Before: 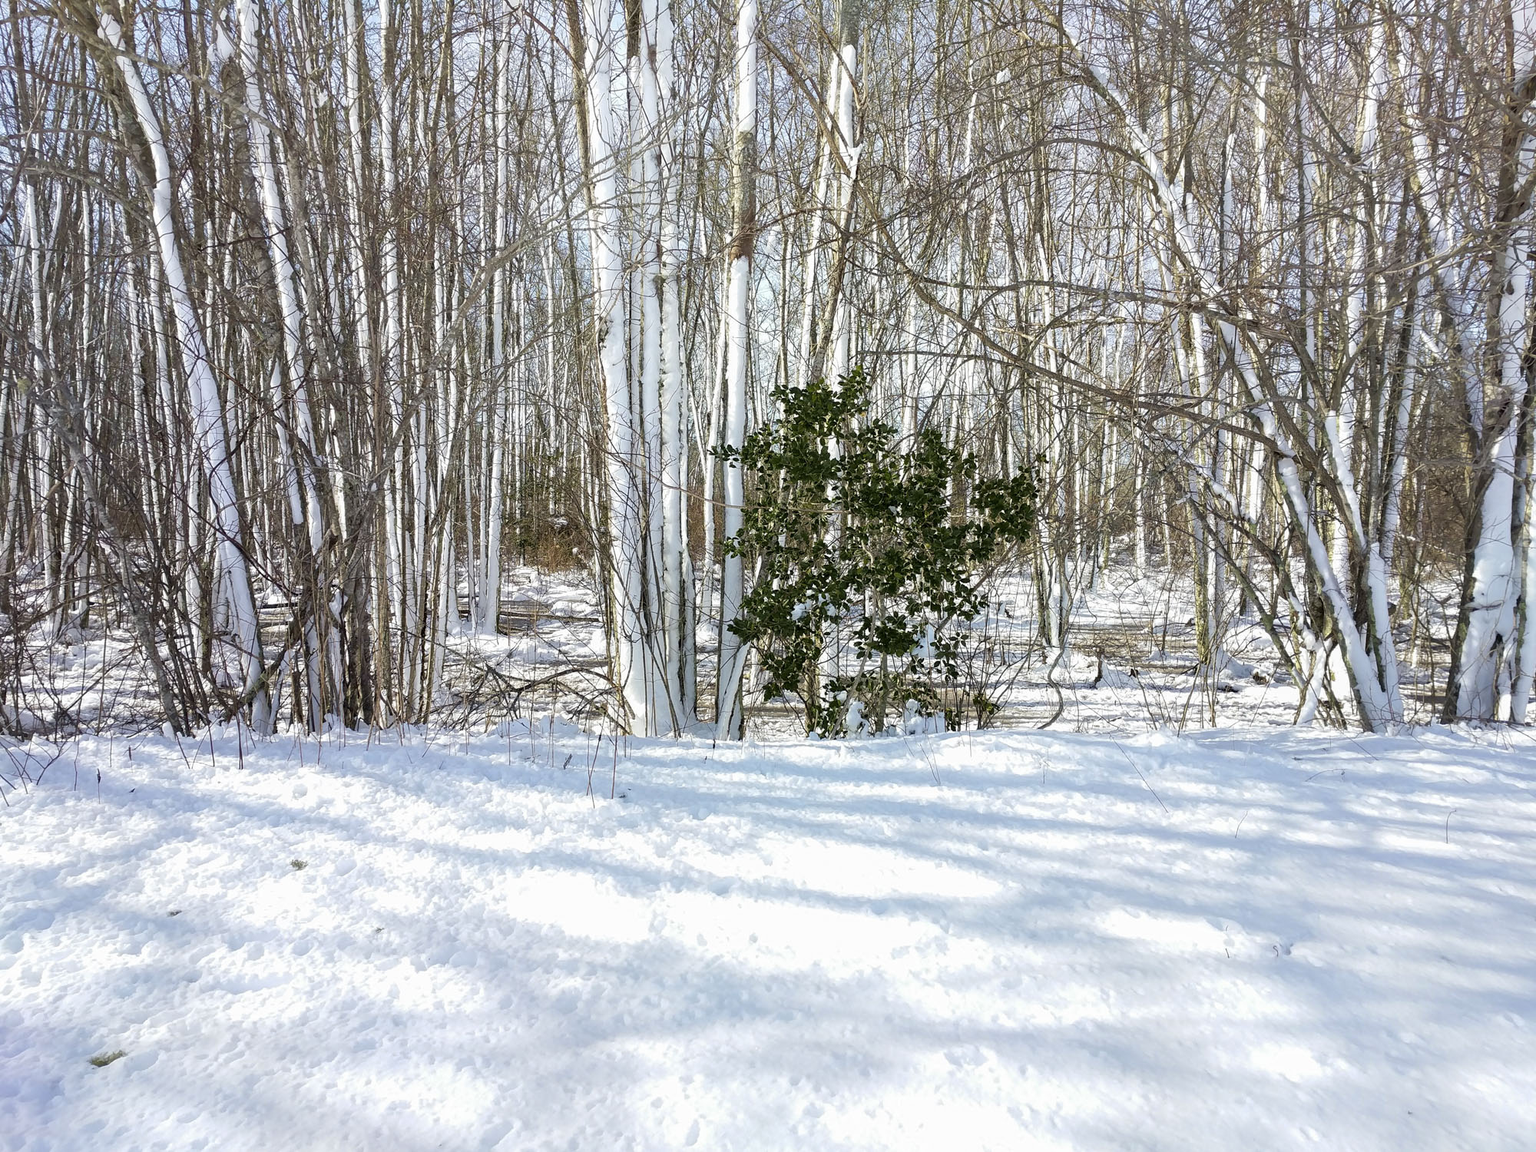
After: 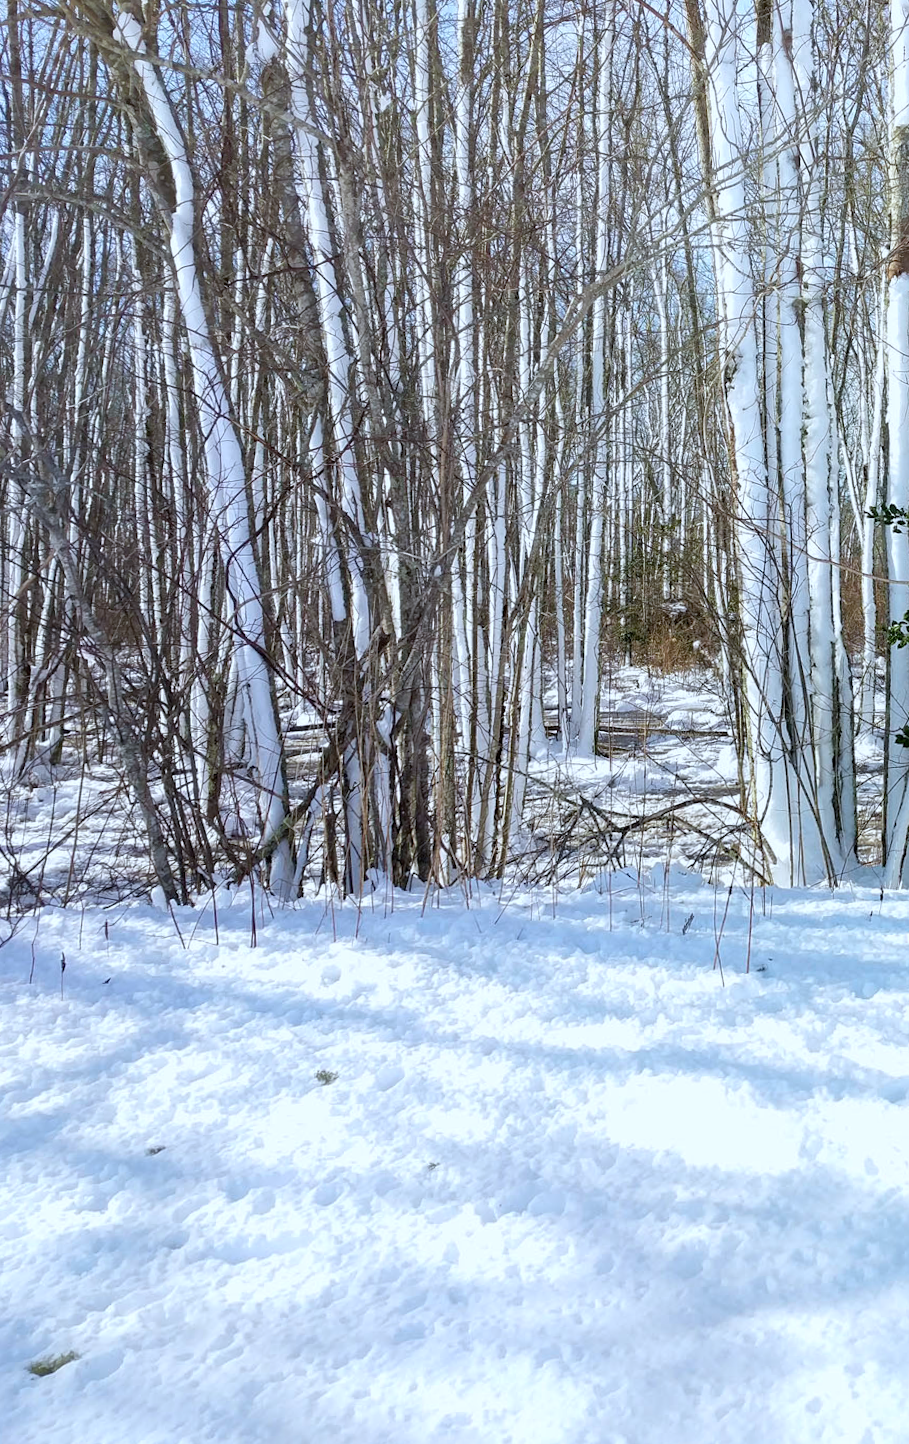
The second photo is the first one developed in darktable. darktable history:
white balance: red 0.954, blue 1.079
crop and rotate: left 0%, top 0%, right 50.845%
rotate and perspective: rotation -1.68°, lens shift (vertical) -0.146, crop left 0.049, crop right 0.912, crop top 0.032, crop bottom 0.96
